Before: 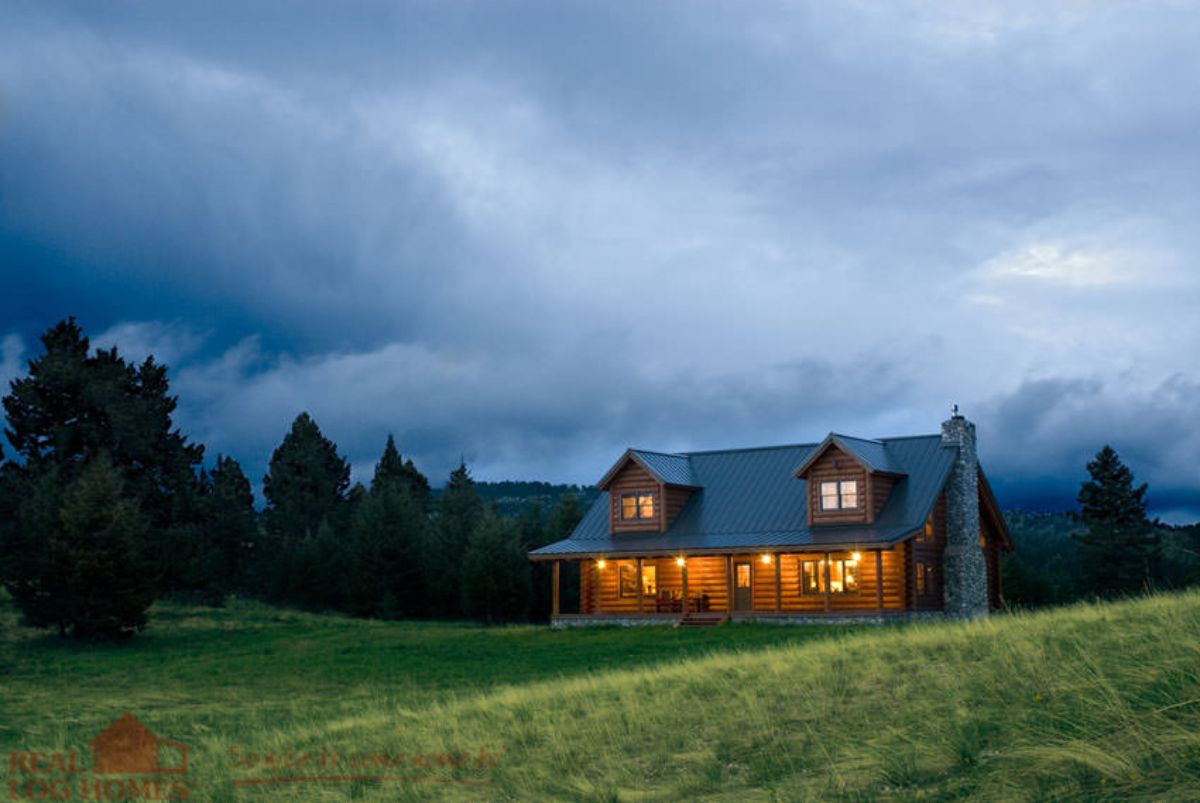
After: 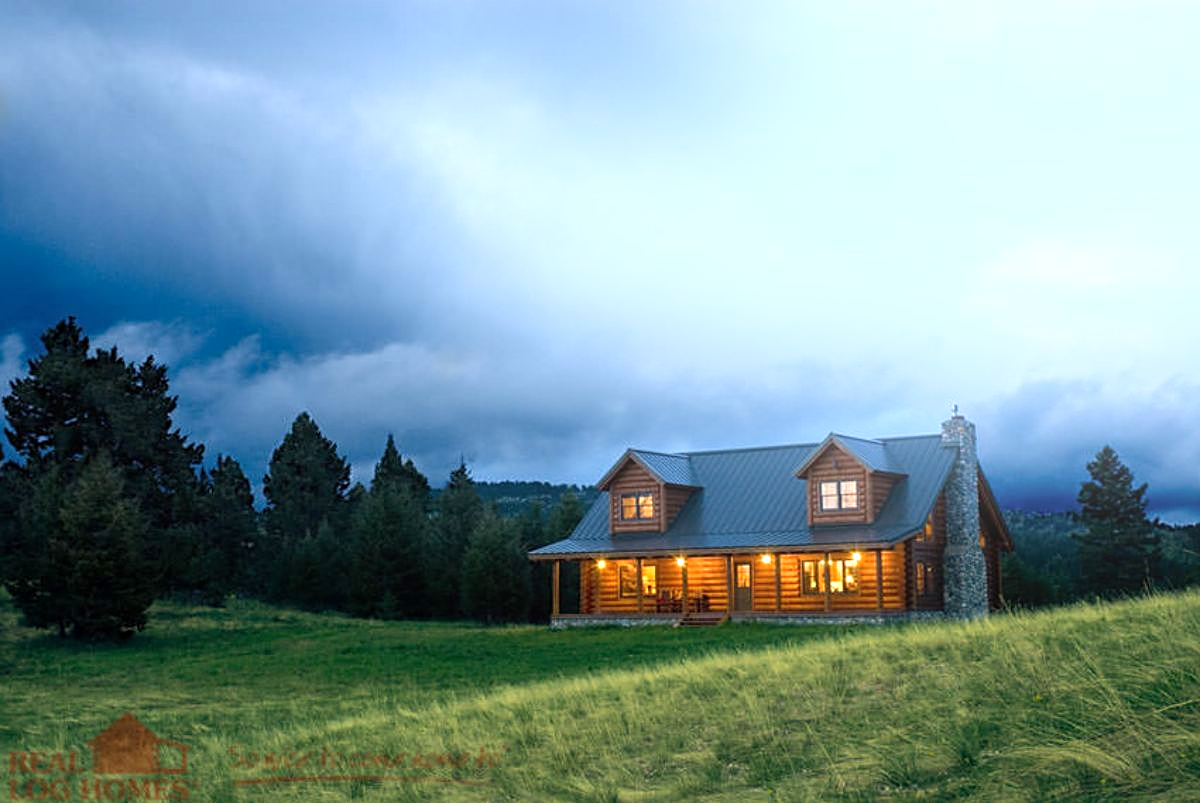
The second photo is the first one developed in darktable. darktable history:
exposure: exposure 0.493 EV, compensate highlight preservation false
local contrast: detail 110%
bloom: on, module defaults
sharpen: on, module defaults
